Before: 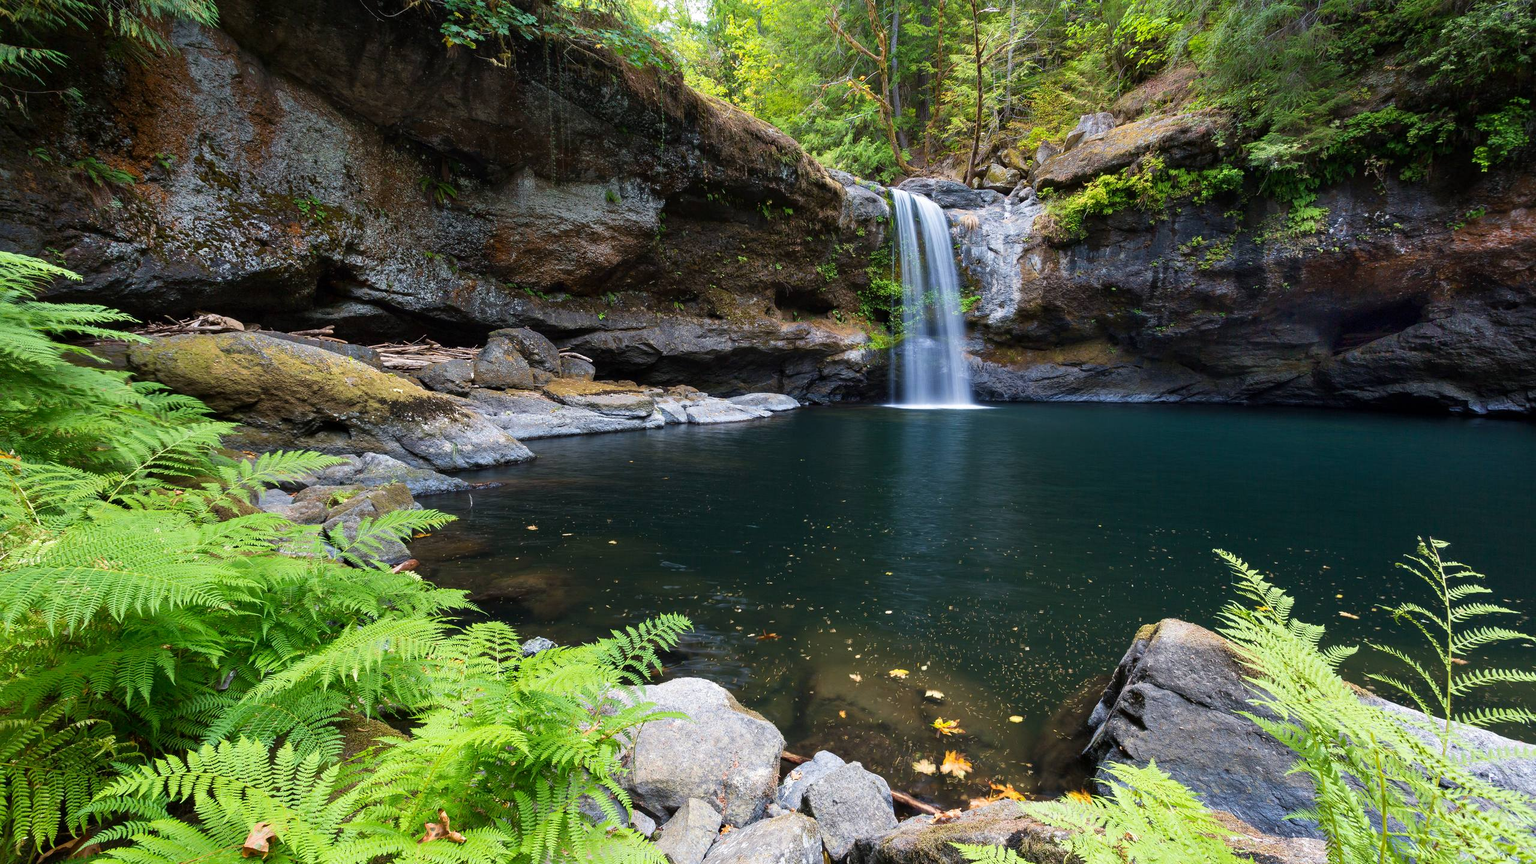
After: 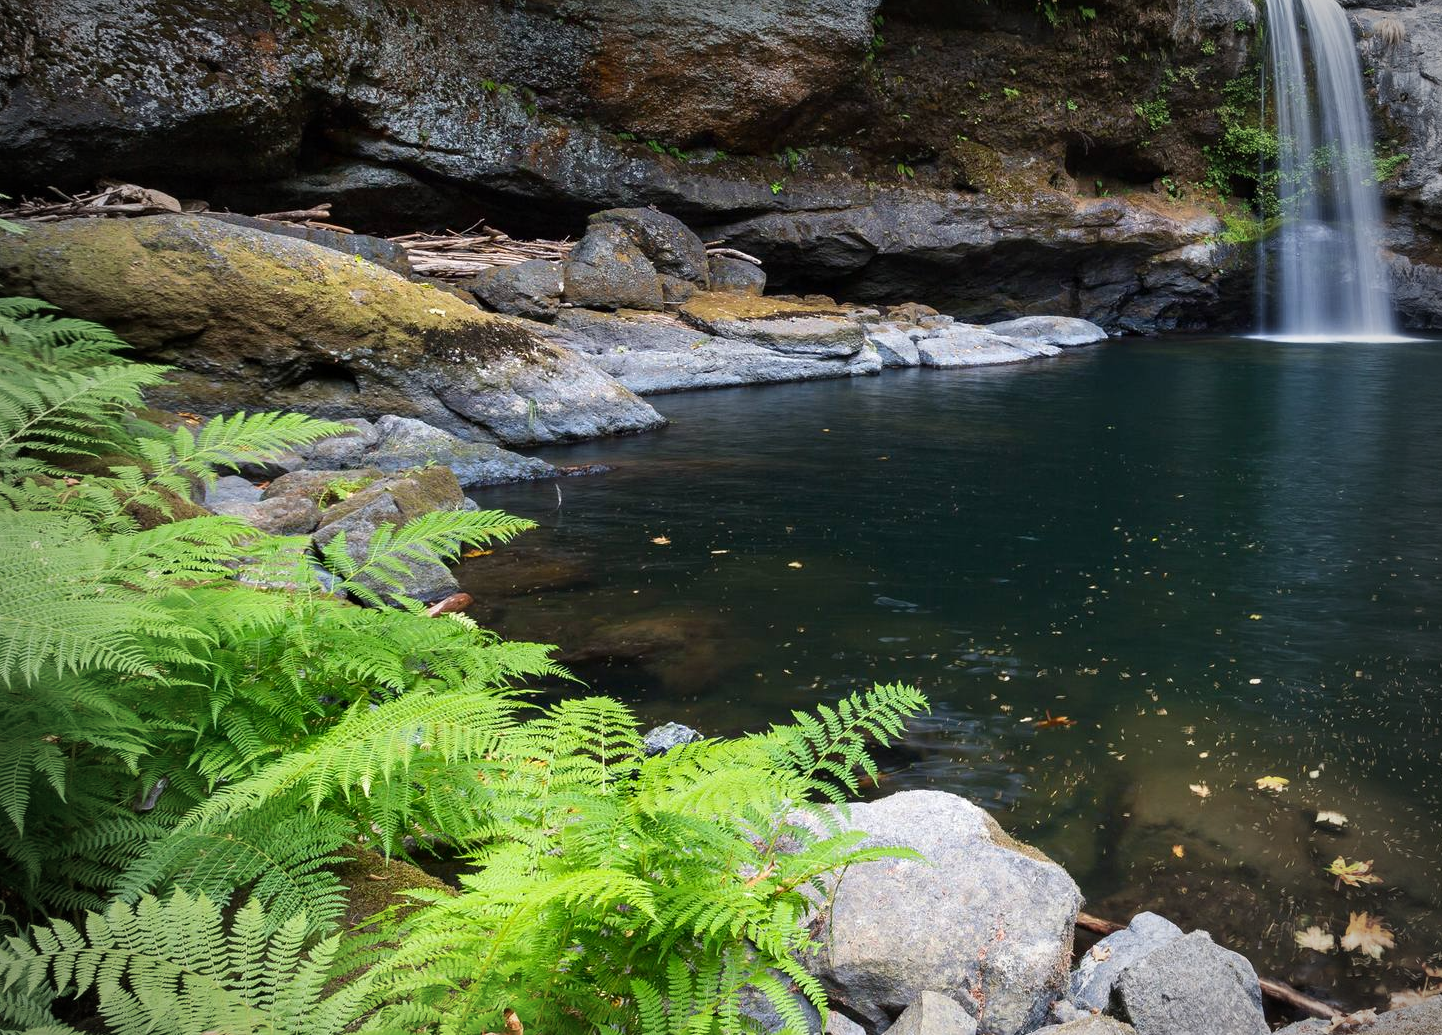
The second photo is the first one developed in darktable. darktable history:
vignetting: fall-off start 66.97%, width/height ratio 1.006, unbound false
crop: left 8.855%, top 23.557%, right 34.686%, bottom 4.535%
